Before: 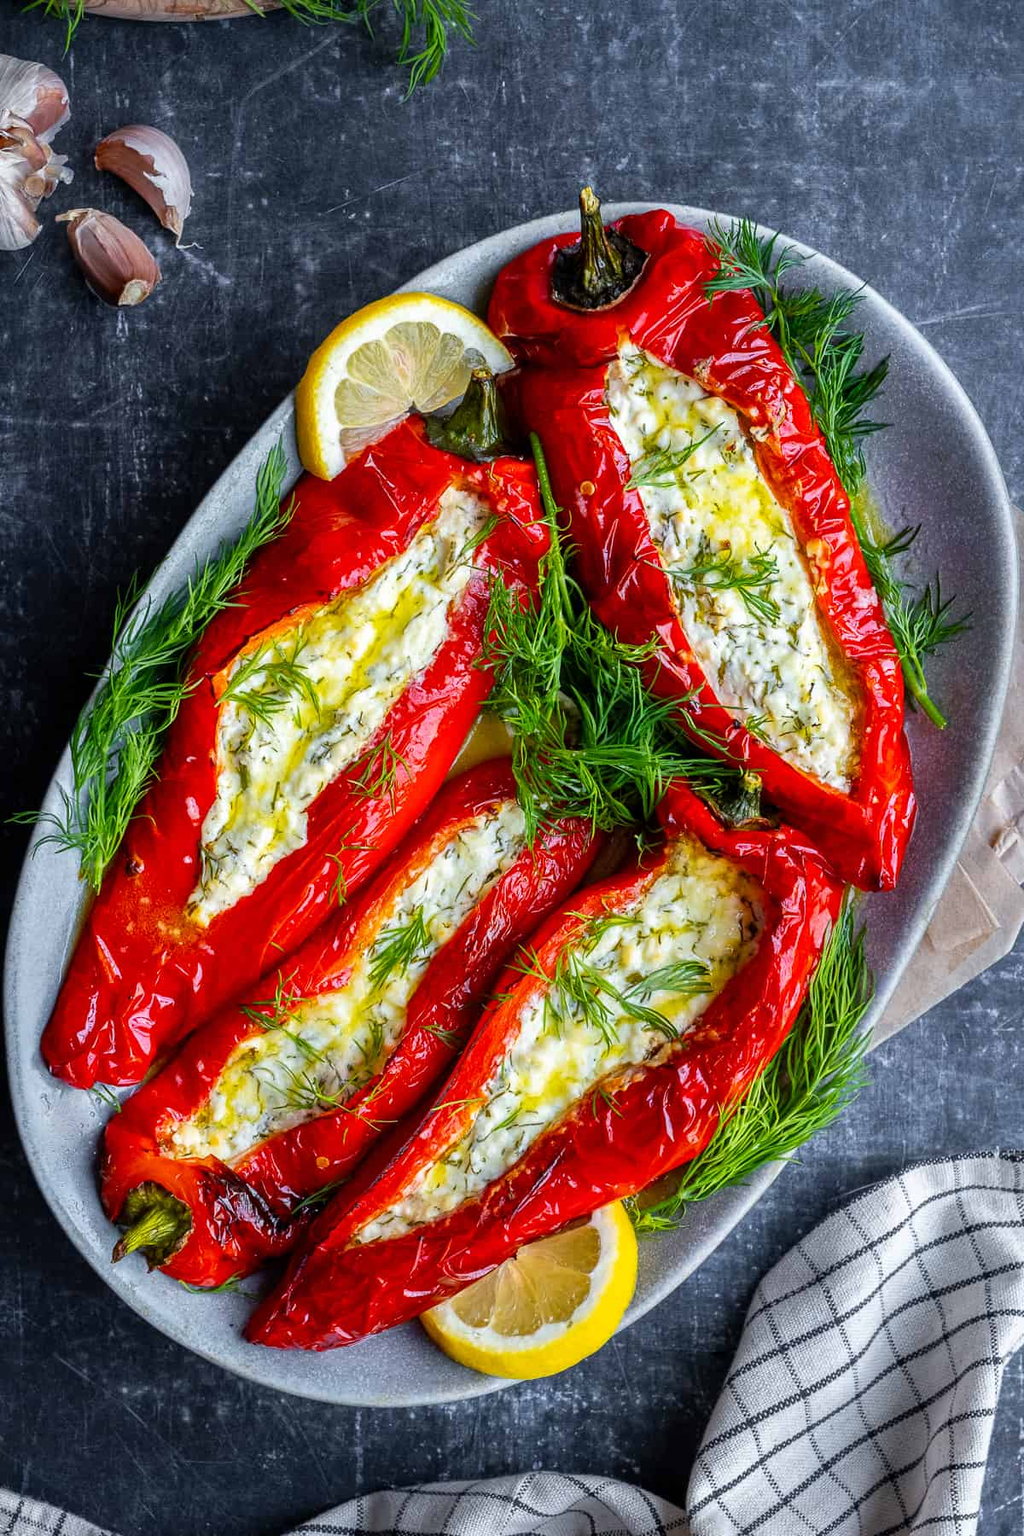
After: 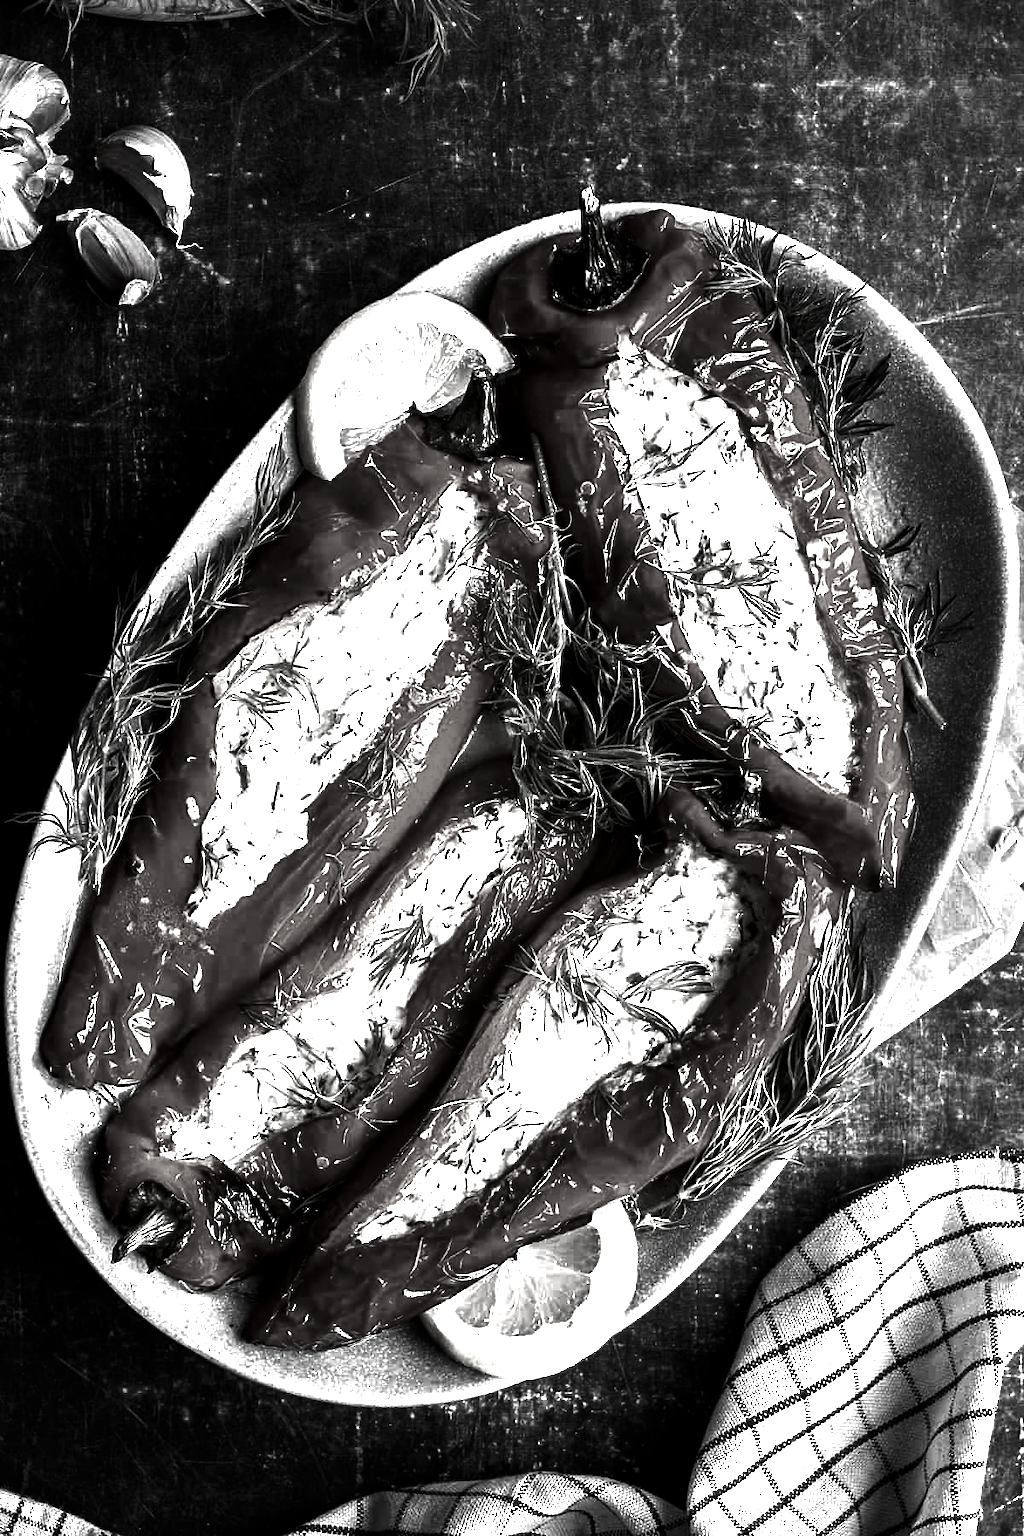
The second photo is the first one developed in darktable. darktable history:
exposure: black level correction 0, exposure 1.384 EV, compensate highlight preservation false
contrast brightness saturation: contrast 0.023, brightness -0.999, saturation -0.983
